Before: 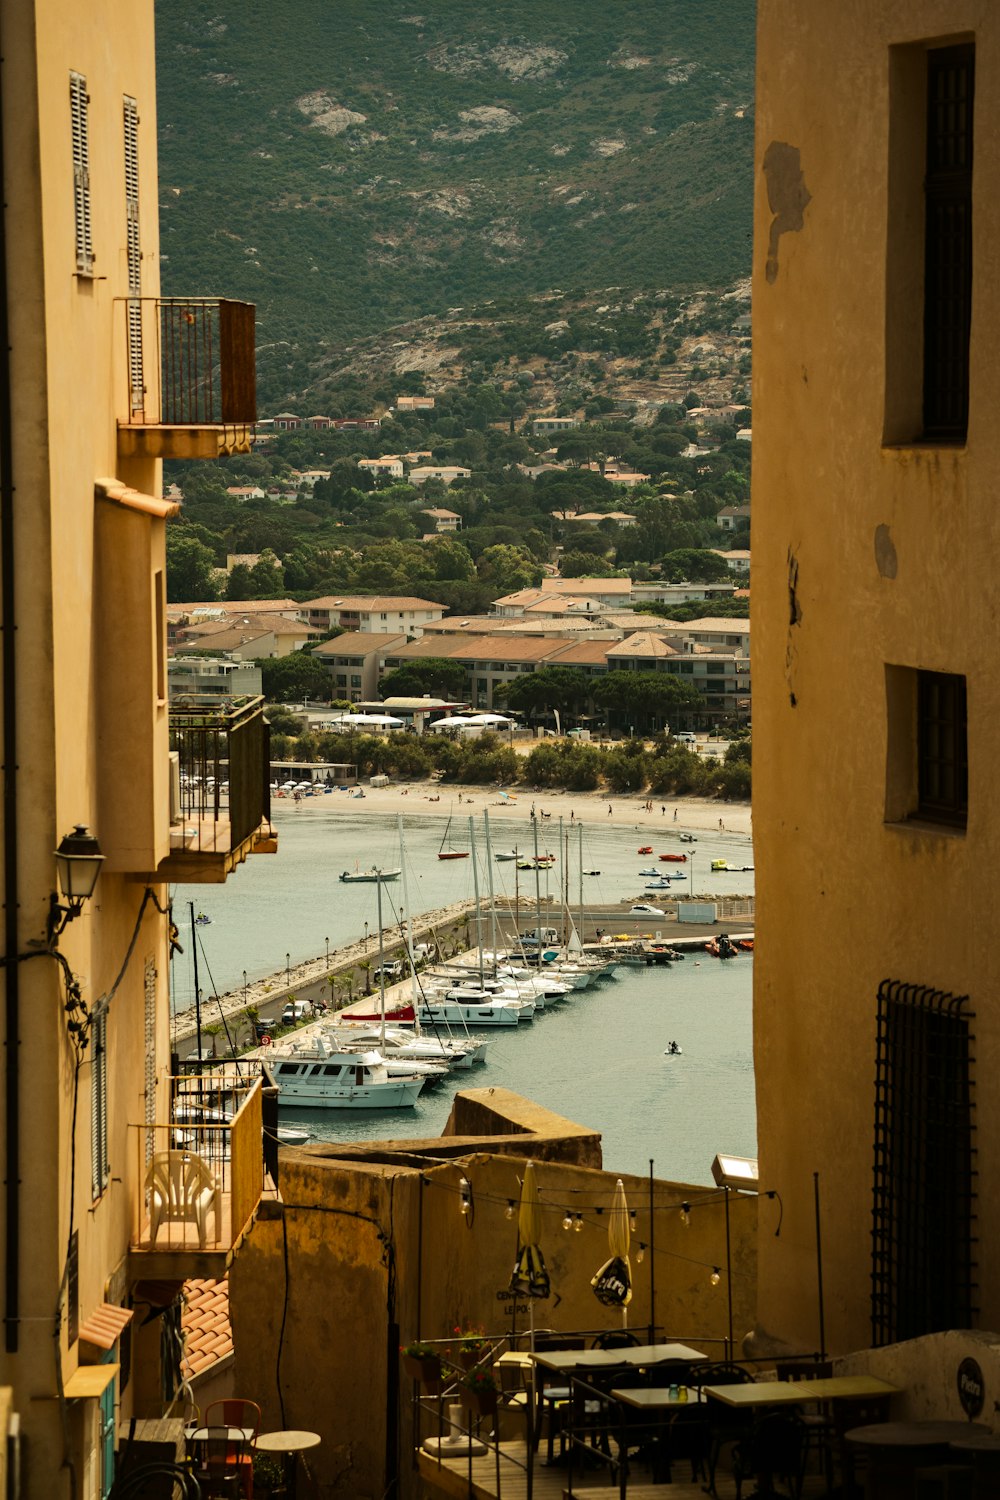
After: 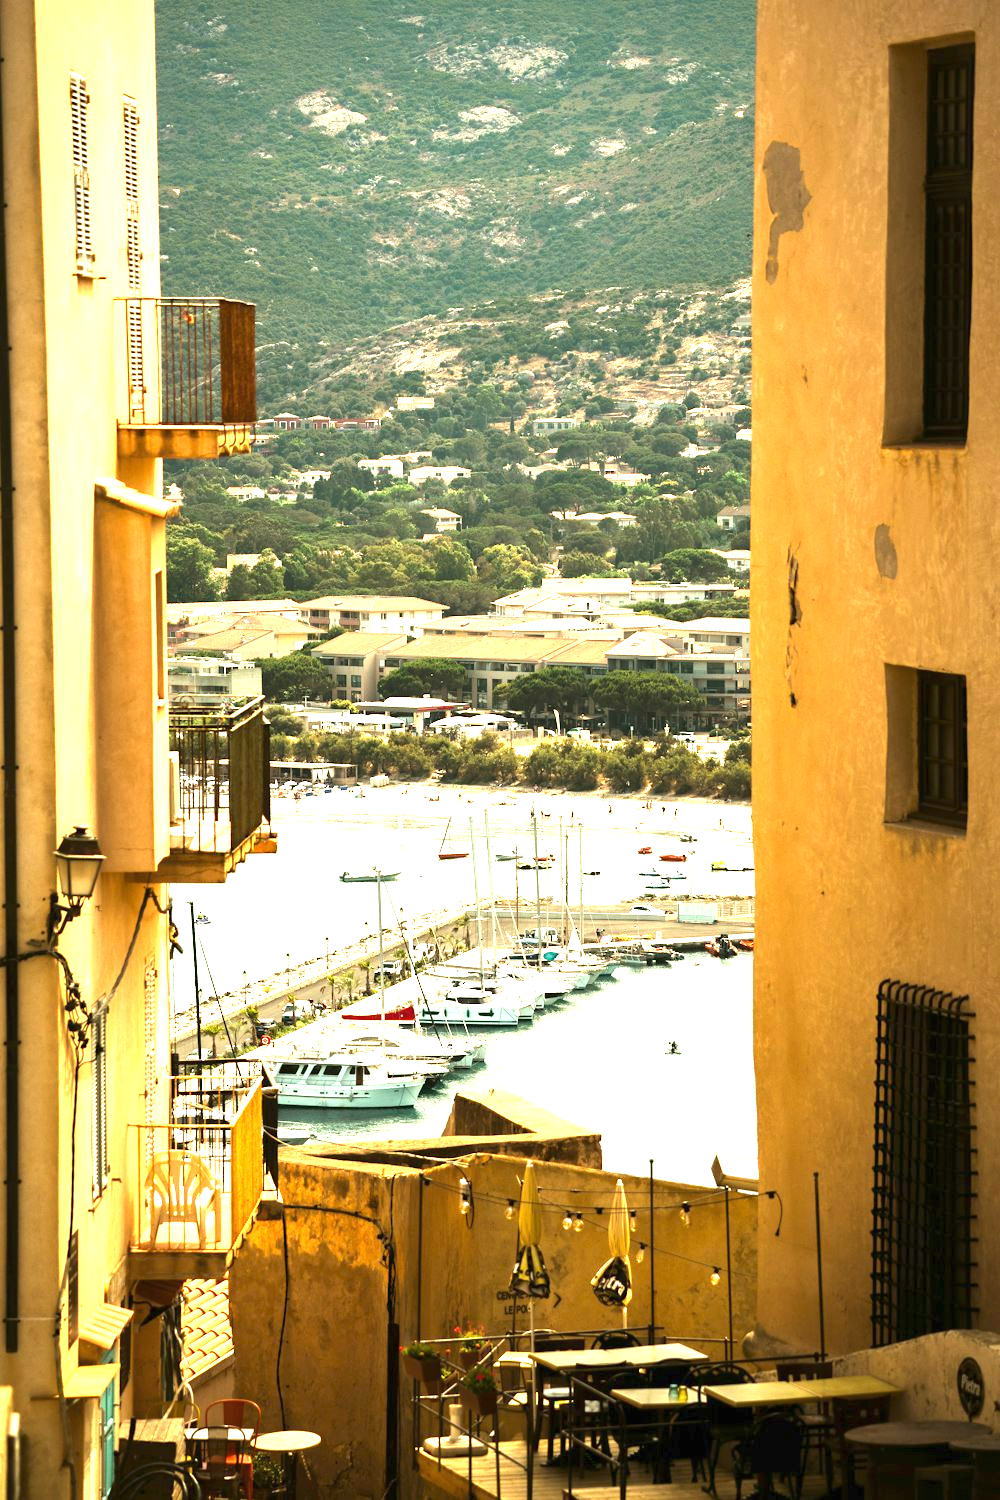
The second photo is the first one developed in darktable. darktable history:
base curve: preserve colors none
exposure: black level correction 0, exposure 2.108 EV, compensate highlight preservation false
